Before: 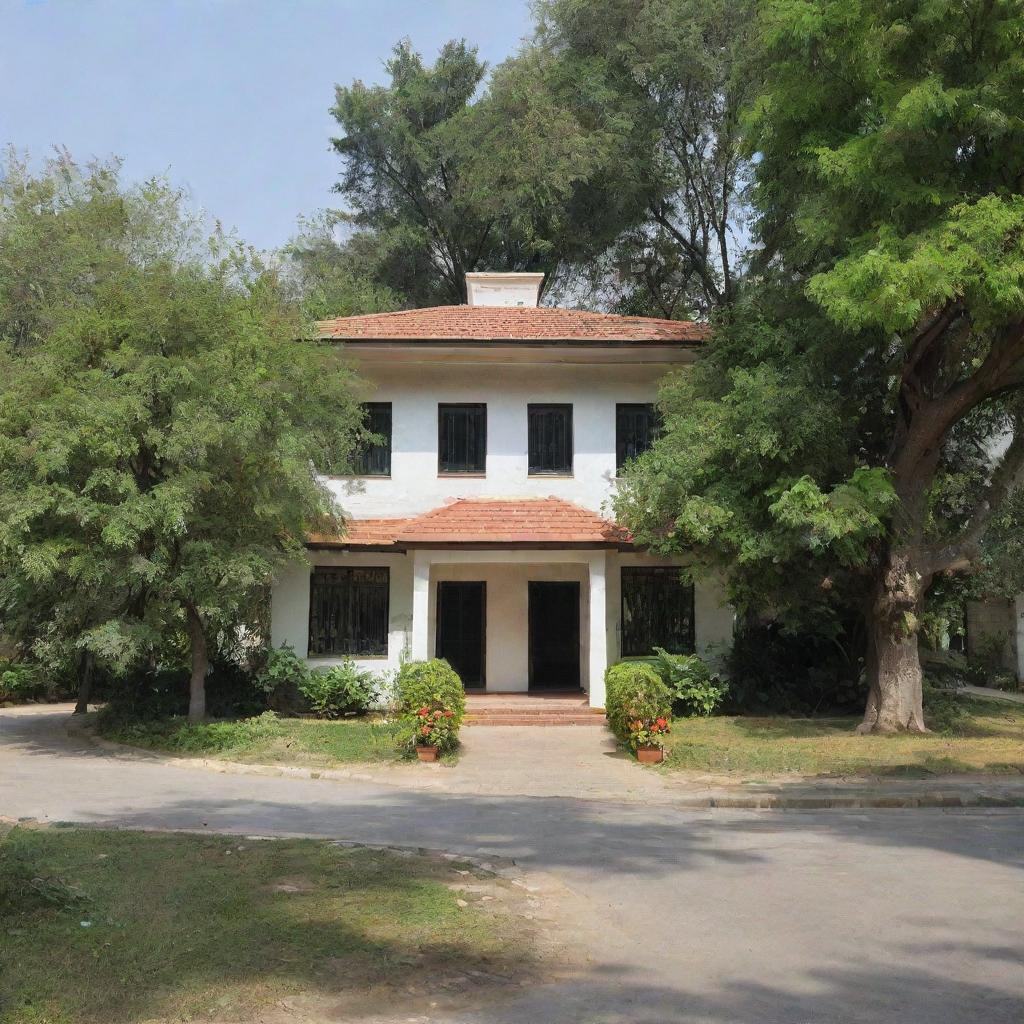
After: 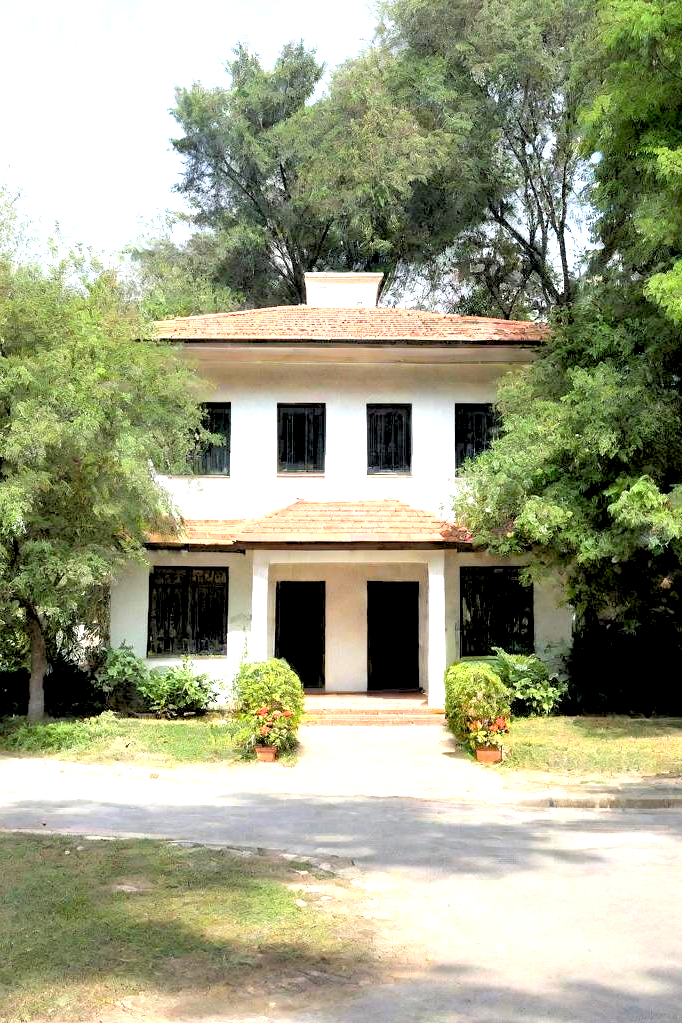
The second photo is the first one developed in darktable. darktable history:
rgb levels: levels [[0.01, 0.419, 0.839], [0, 0.5, 1], [0, 0.5, 1]]
crop and rotate: left 15.754%, right 17.579%
exposure: black level correction 0.011, exposure 1.088 EV, compensate exposure bias true, compensate highlight preservation false
